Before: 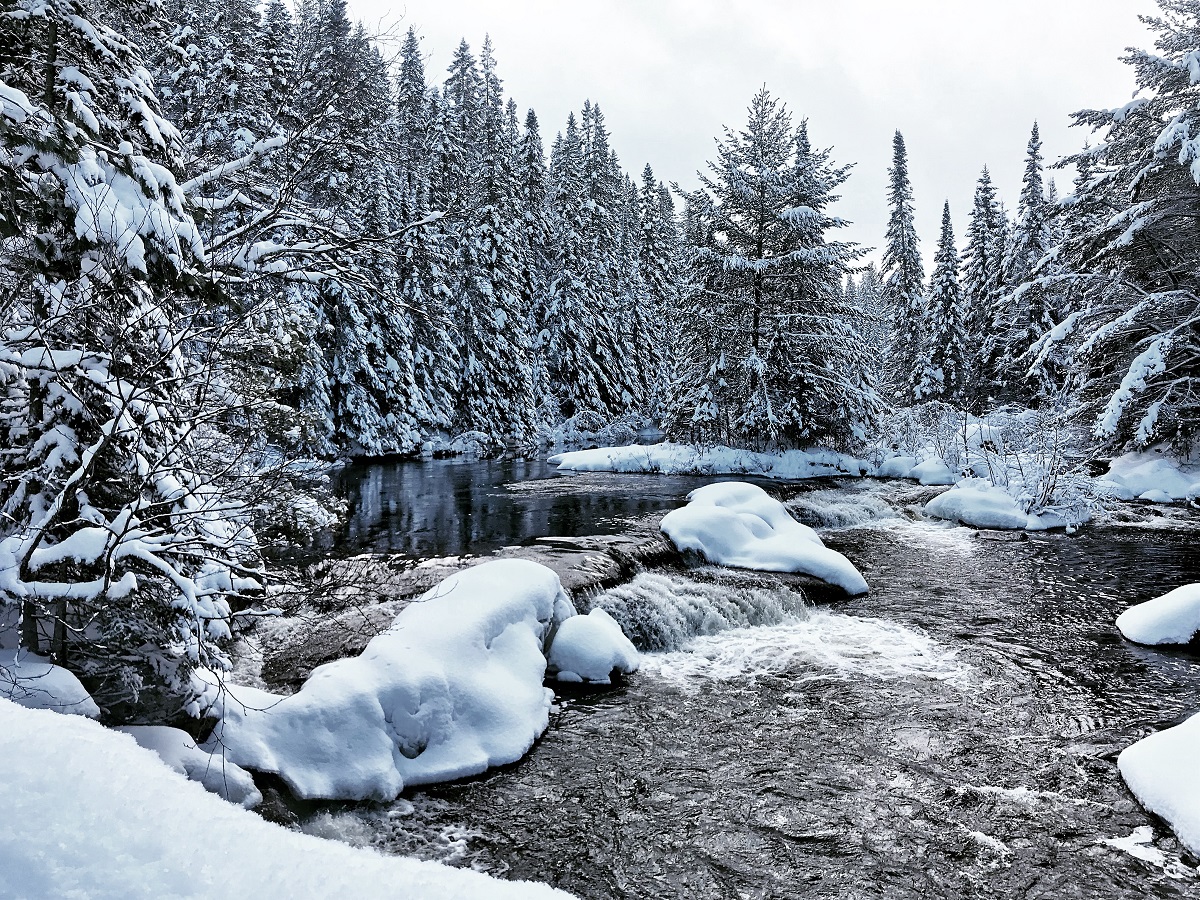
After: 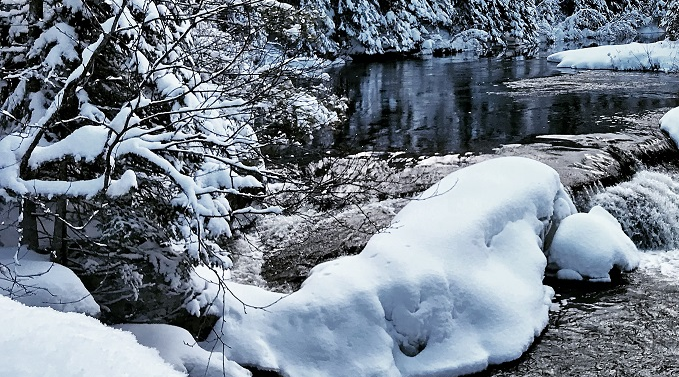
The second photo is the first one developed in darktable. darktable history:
crop: top 44.776%, right 43.396%, bottom 13.329%
